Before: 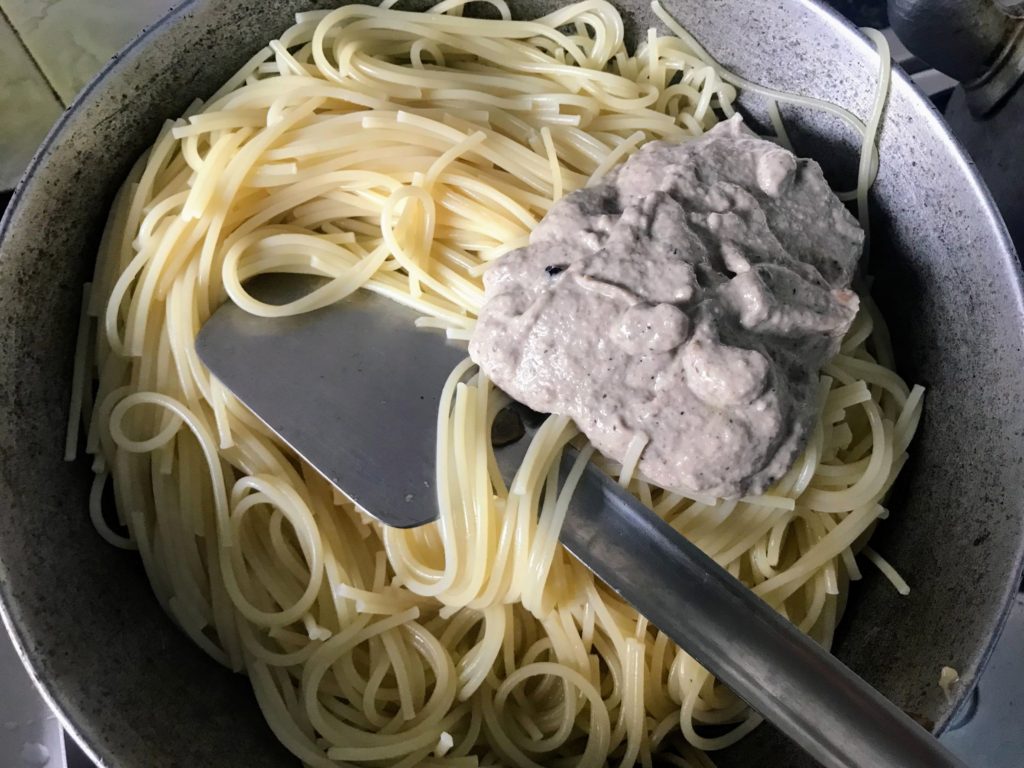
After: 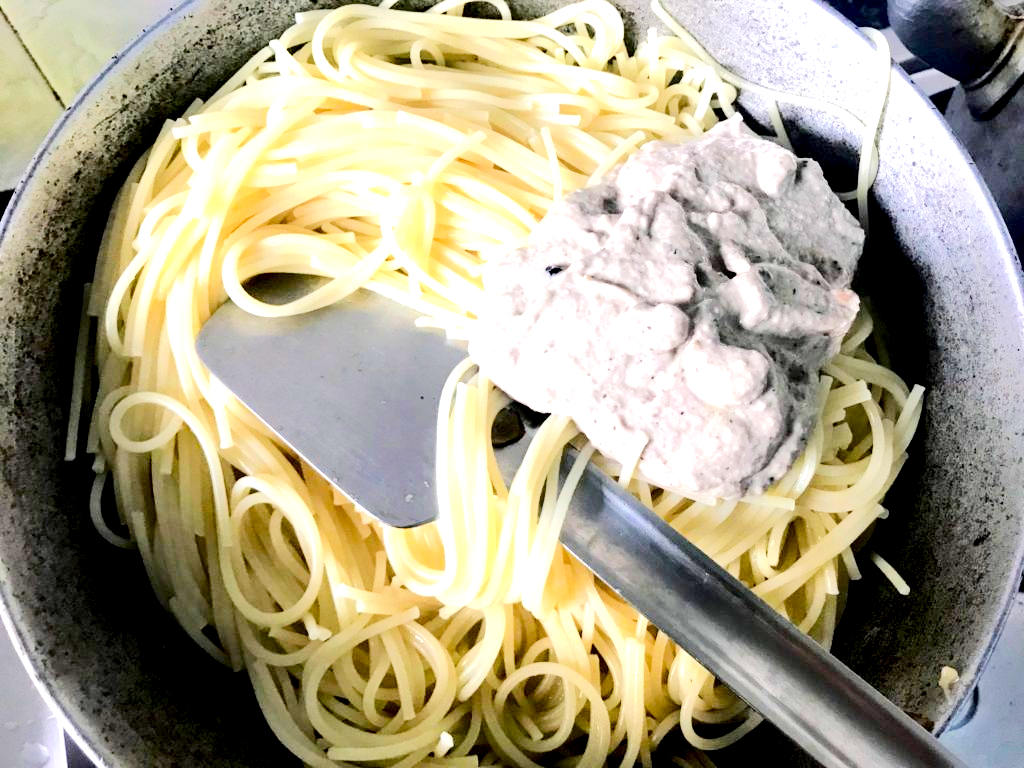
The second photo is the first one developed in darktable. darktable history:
tone equalizer: -7 EV 0.156 EV, -6 EV 0.563 EV, -5 EV 1.17 EV, -4 EV 1.33 EV, -3 EV 1.16 EV, -2 EV 0.6 EV, -1 EV 0.168 EV, edges refinement/feathering 500, mask exposure compensation -1.57 EV, preserve details no
exposure: black level correction 0.008, exposure 0.977 EV, compensate exposure bias true, compensate highlight preservation false
